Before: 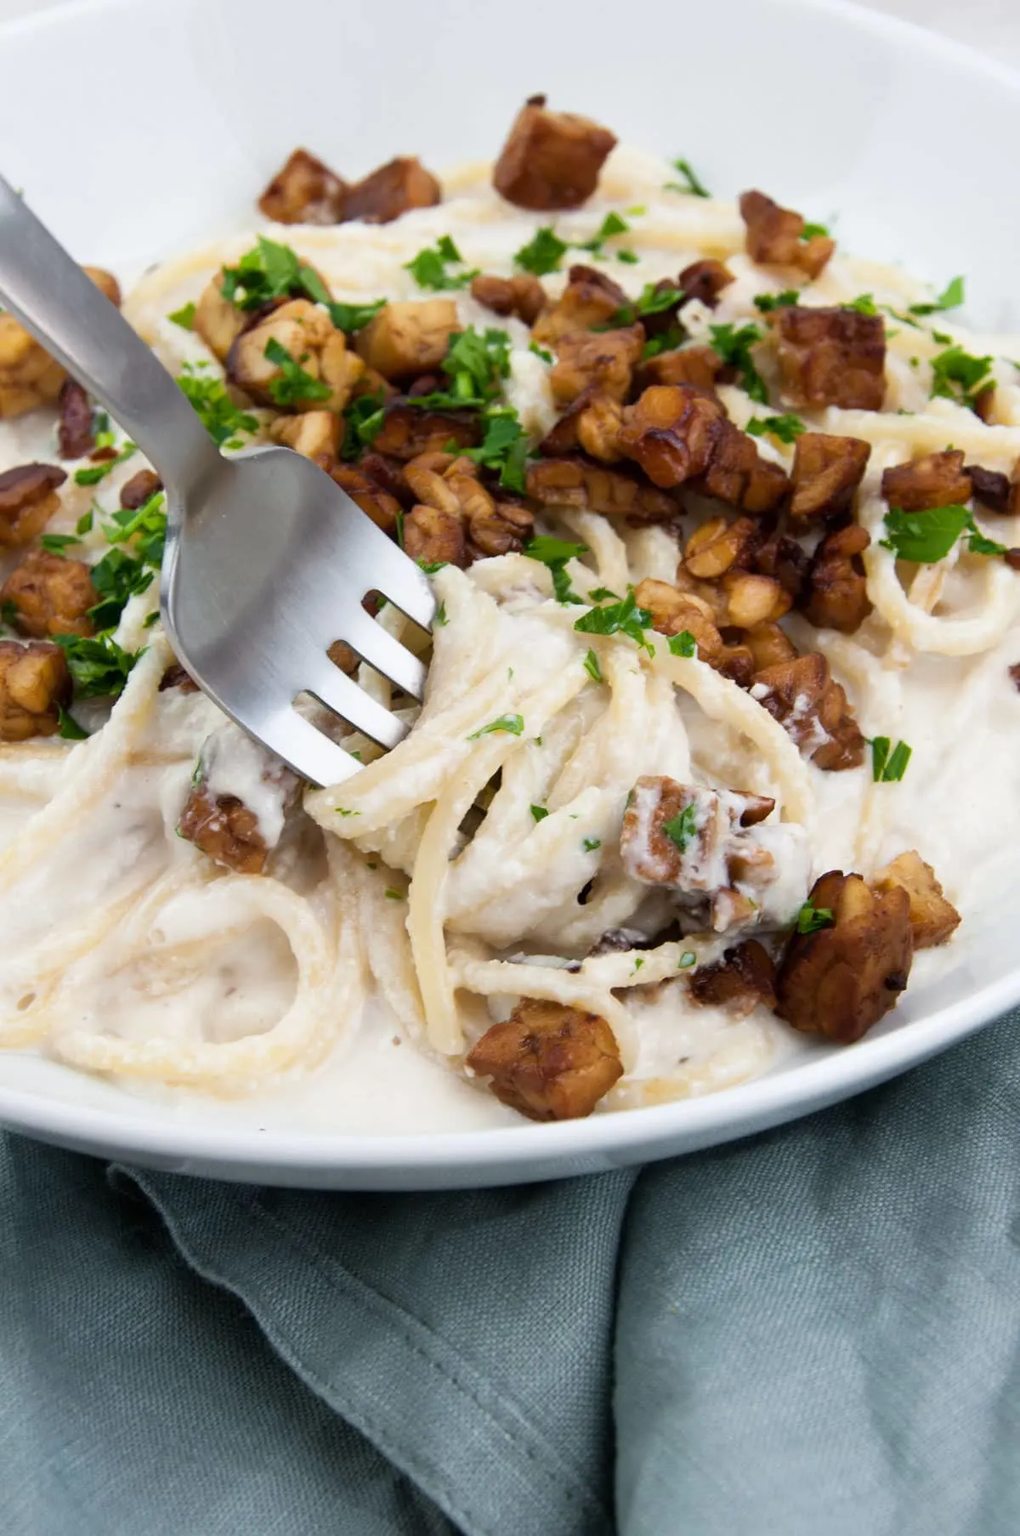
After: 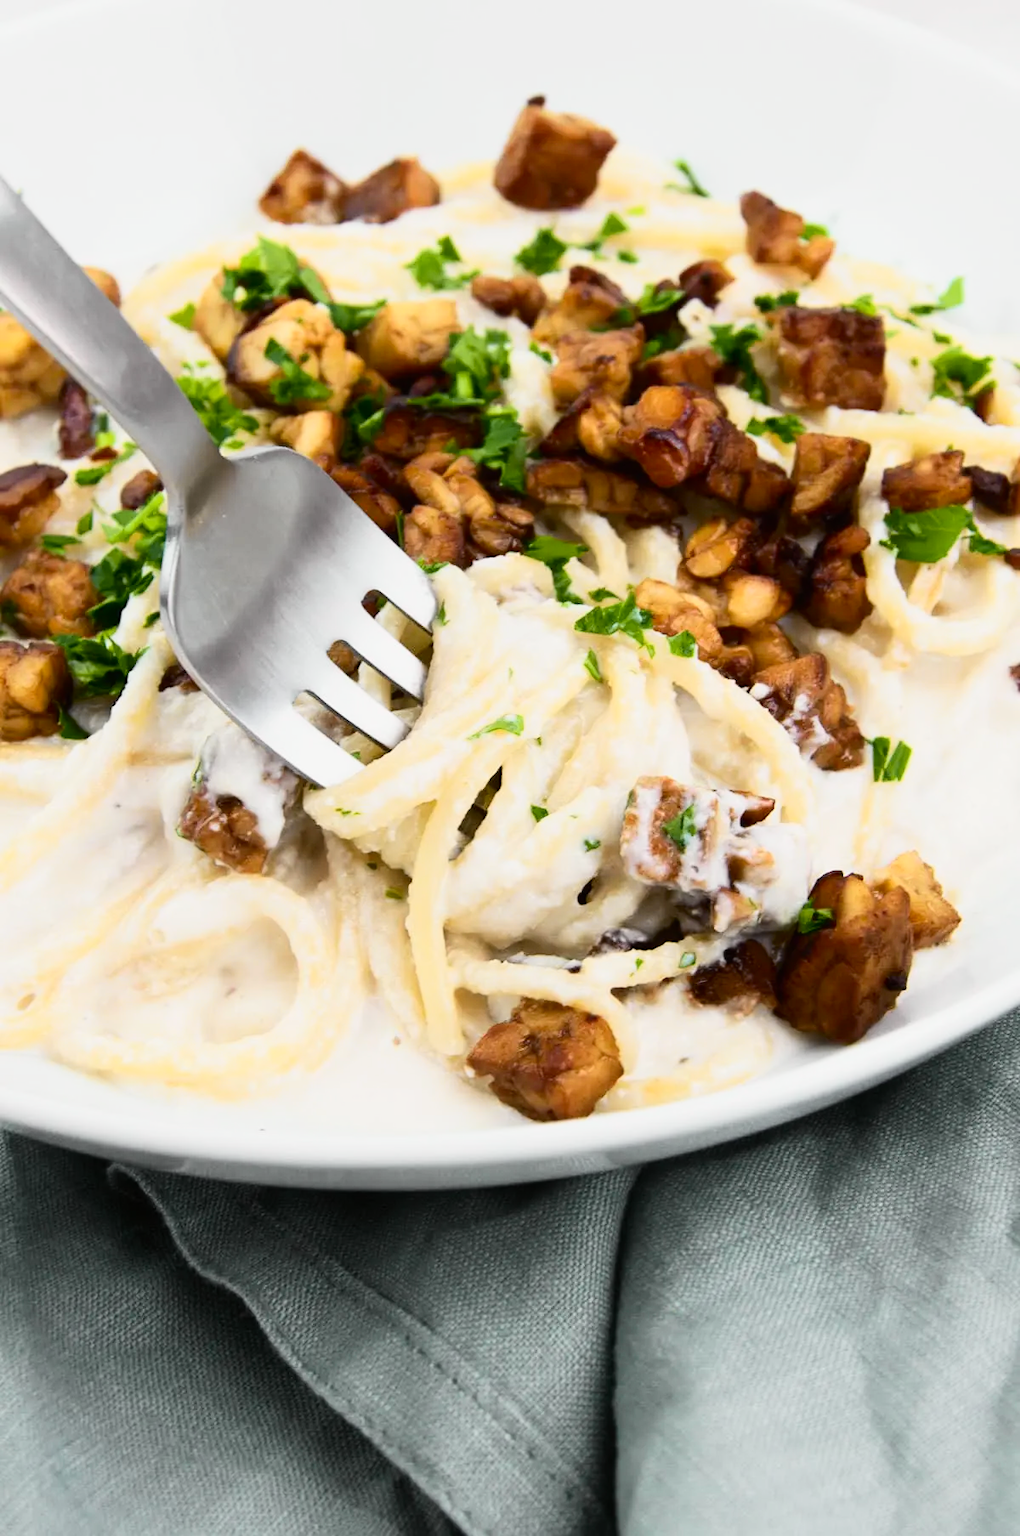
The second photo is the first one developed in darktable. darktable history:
tone curve: curves: ch0 [(0, 0.008) (0.107, 0.083) (0.283, 0.287) (0.429, 0.51) (0.607, 0.739) (0.789, 0.893) (0.998, 0.978)]; ch1 [(0, 0) (0.323, 0.339) (0.438, 0.427) (0.478, 0.484) (0.502, 0.502) (0.527, 0.525) (0.571, 0.579) (0.608, 0.629) (0.669, 0.704) (0.859, 0.899) (1, 1)]; ch2 [(0, 0) (0.33, 0.347) (0.421, 0.456) (0.473, 0.498) (0.502, 0.504) (0.522, 0.524) (0.549, 0.567) (0.593, 0.626) (0.676, 0.724) (1, 1)], color space Lab, independent channels, preserve colors none
